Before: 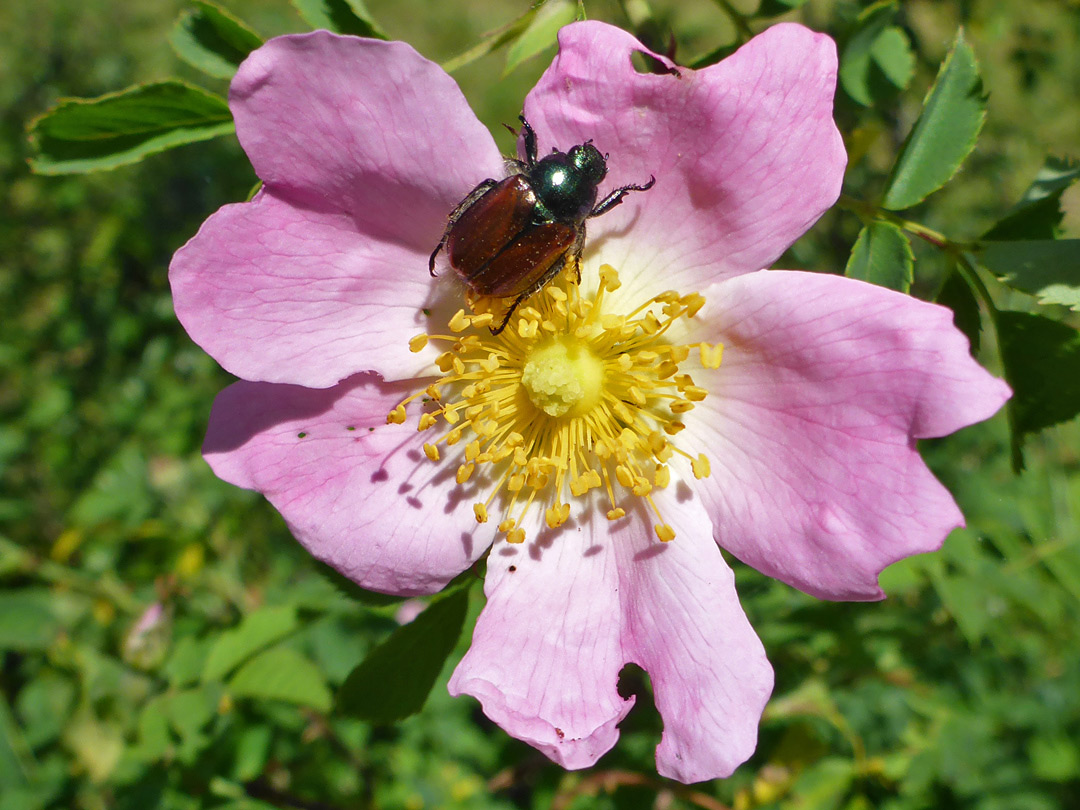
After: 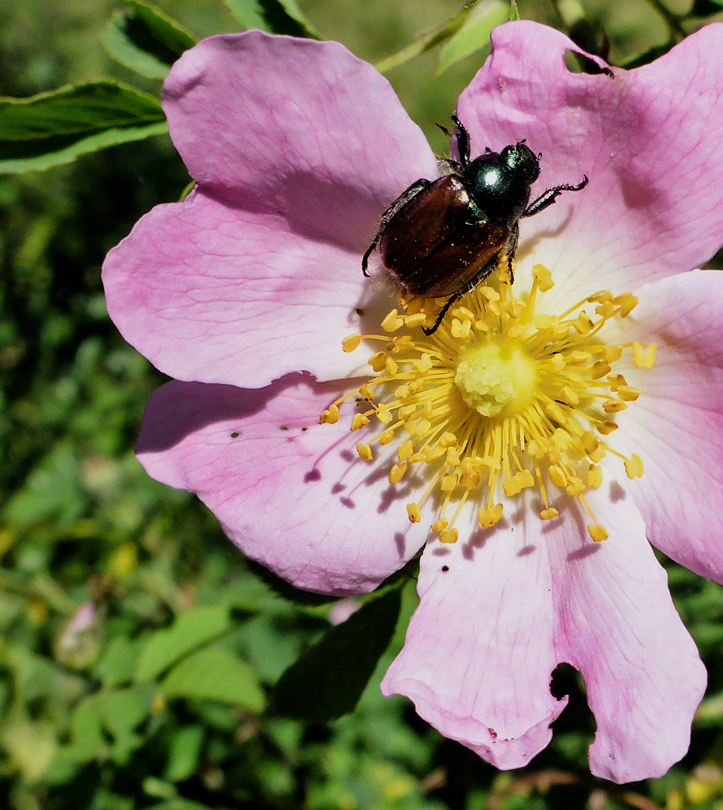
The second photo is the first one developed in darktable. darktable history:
filmic rgb: black relative exposure -5.03 EV, white relative exposure 3.96 EV, hardness 2.88, contrast 1.3, highlights saturation mix -30.55%, iterations of high-quality reconstruction 0
crop and rotate: left 6.261%, right 26.741%
